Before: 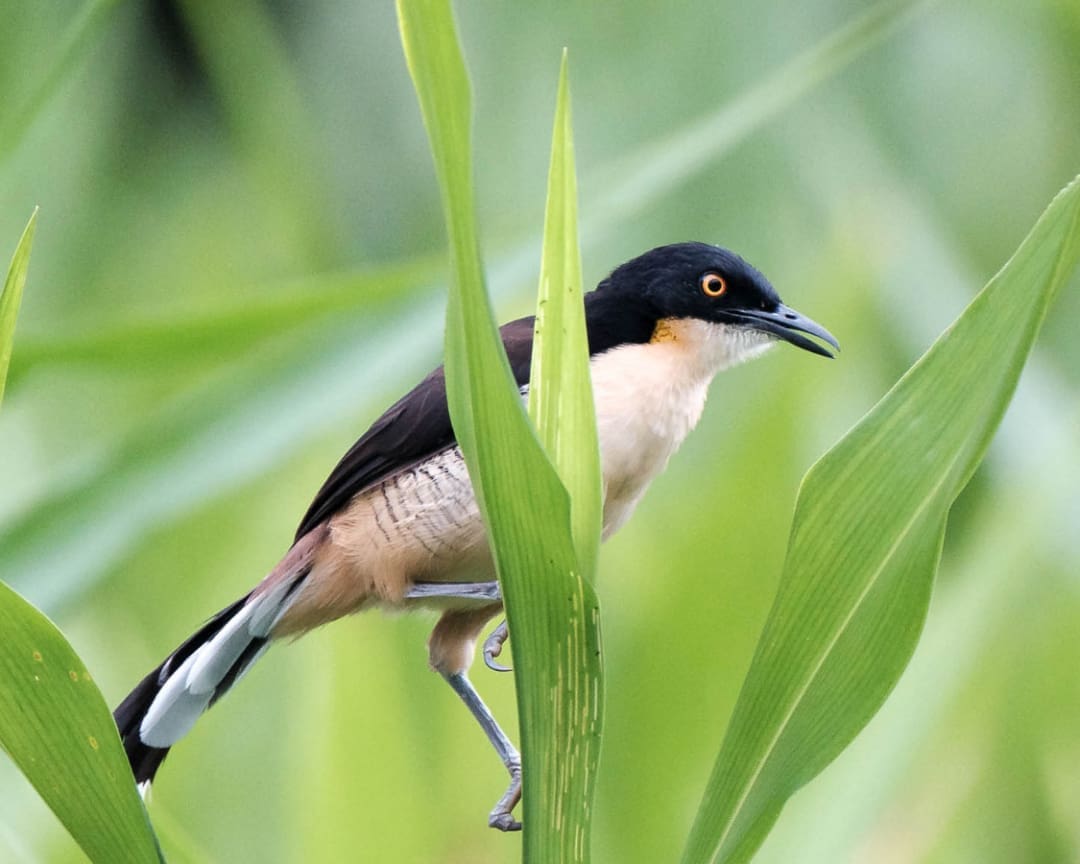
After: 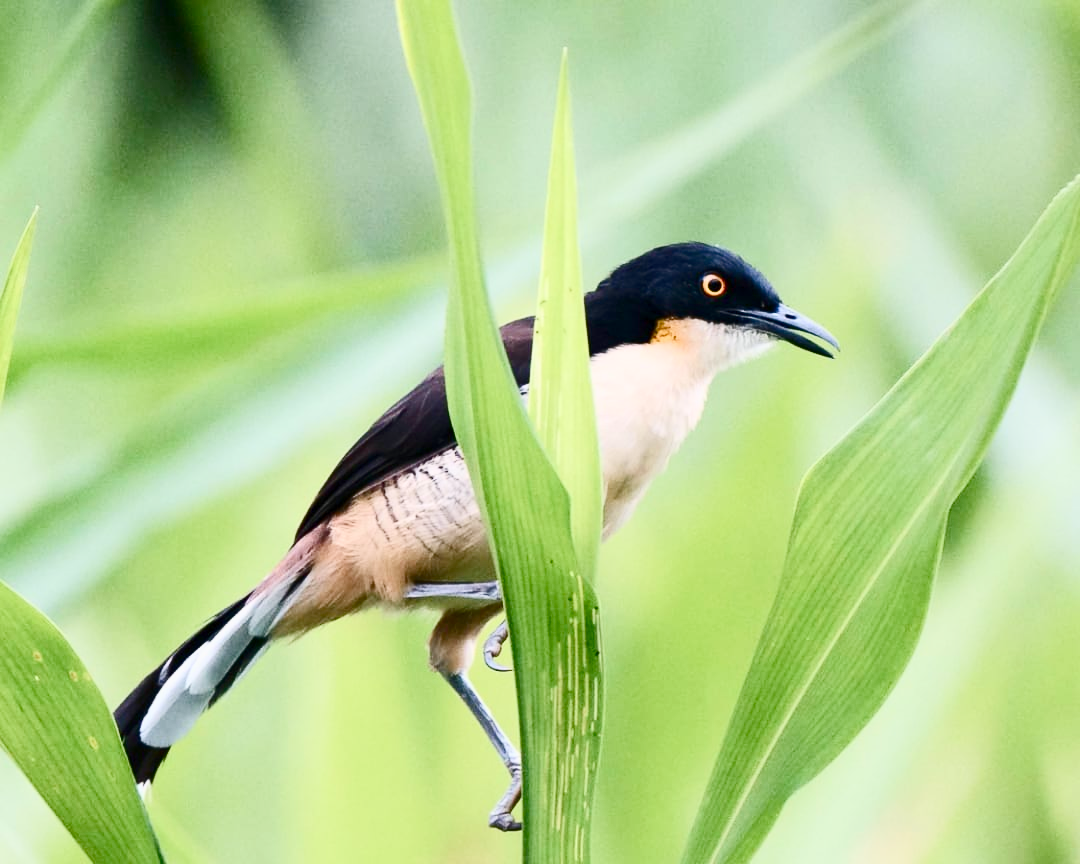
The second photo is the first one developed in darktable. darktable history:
color balance rgb: shadows lift › chroma 1%, shadows lift › hue 113°, highlights gain › chroma 0.2%, highlights gain › hue 333°, perceptual saturation grading › global saturation 20%, perceptual saturation grading › highlights -50%, perceptual saturation grading › shadows 25%, contrast -10%
contrast brightness saturation: contrast 0.4, brightness 0.1, saturation 0.21
